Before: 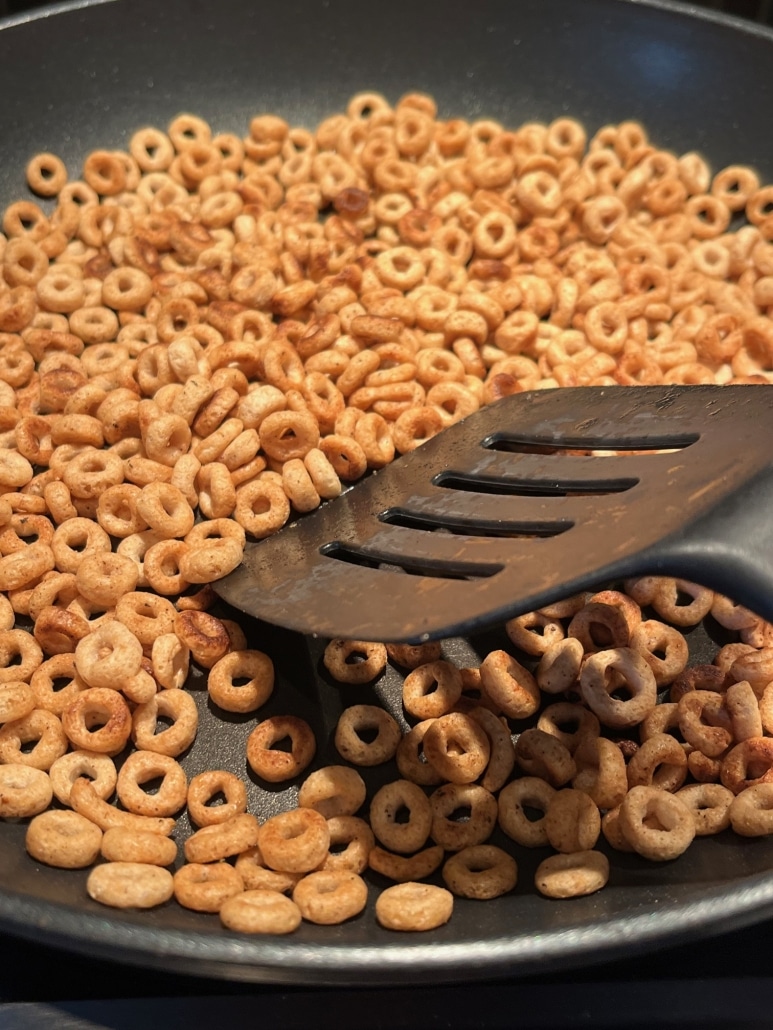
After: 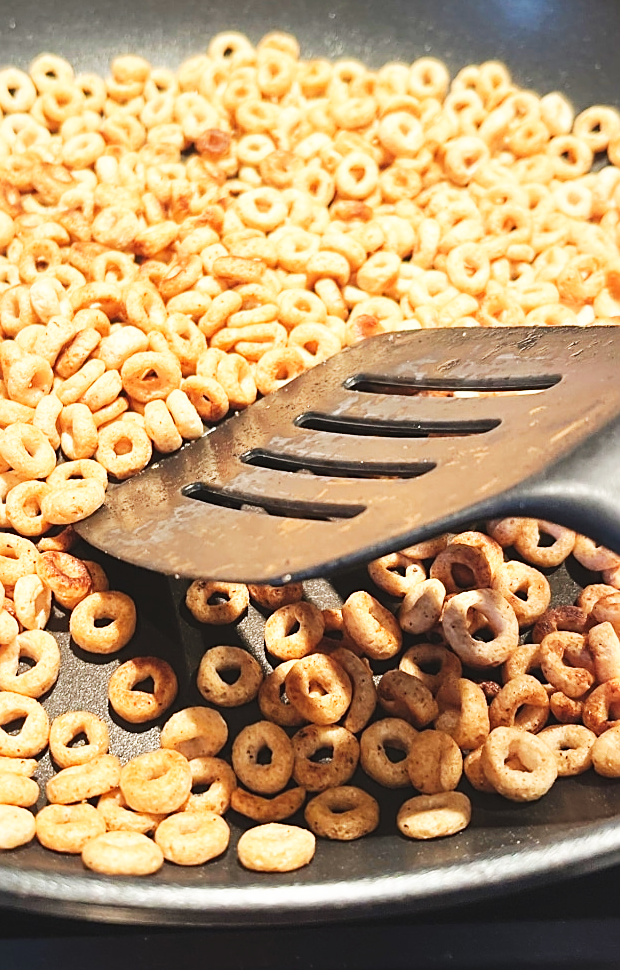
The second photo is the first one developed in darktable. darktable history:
color balance: lift [1.007, 1, 1, 1], gamma [1.097, 1, 1, 1]
crop and rotate: left 17.959%, top 5.771%, right 1.742%
sharpen: on, module defaults
base curve: curves: ch0 [(0, 0) (0.007, 0.004) (0.027, 0.03) (0.046, 0.07) (0.207, 0.54) (0.442, 0.872) (0.673, 0.972) (1, 1)], preserve colors none
